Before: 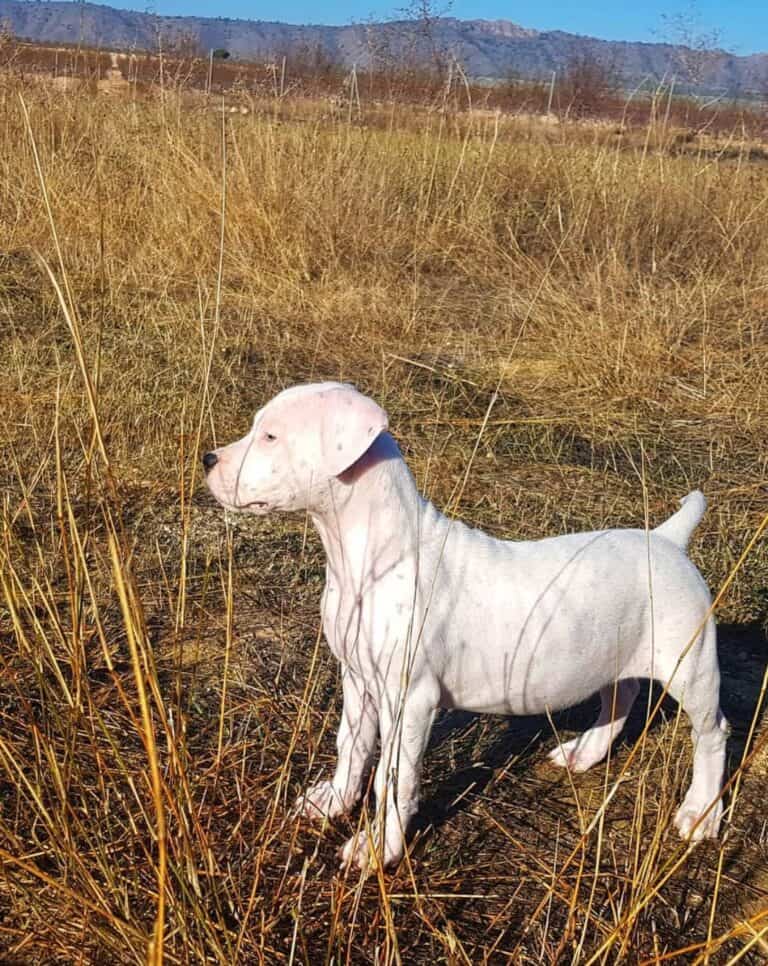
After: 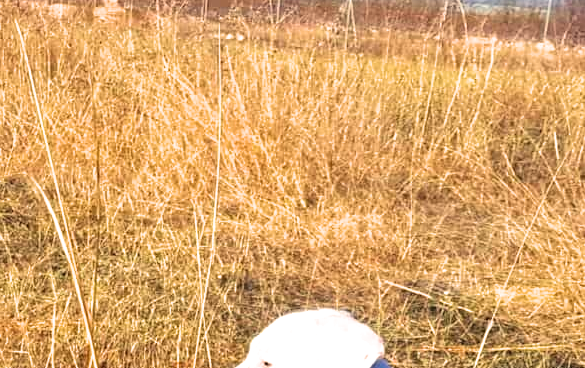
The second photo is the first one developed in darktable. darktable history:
white balance: red 1.045, blue 0.932
crop: left 0.579%, top 7.627%, right 23.167%, bottom 54.275%
exposure: black level correction 0, exposure 1.2 EV, compensate highlight preservation false
filmic rgb: black relative exposure -11.35 EV, white relative exposure 3.22 EV, hardness 6.76, color science v6 (2022)
